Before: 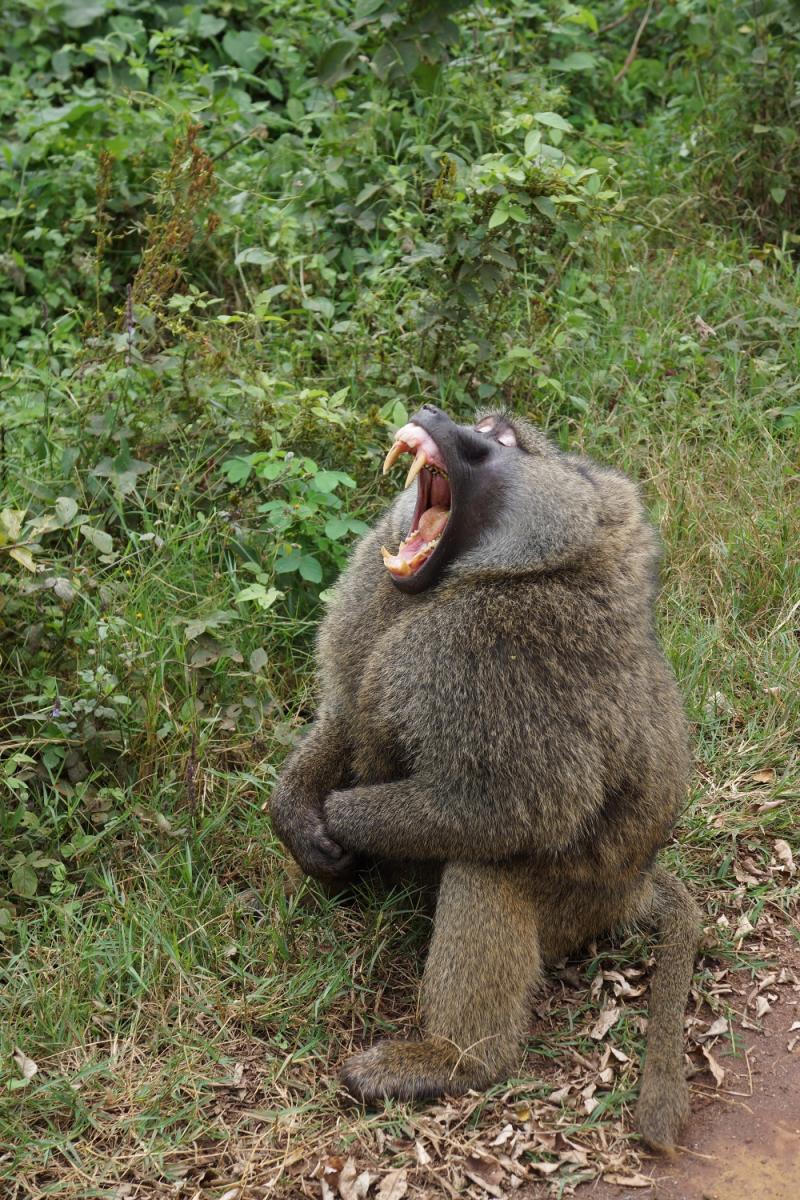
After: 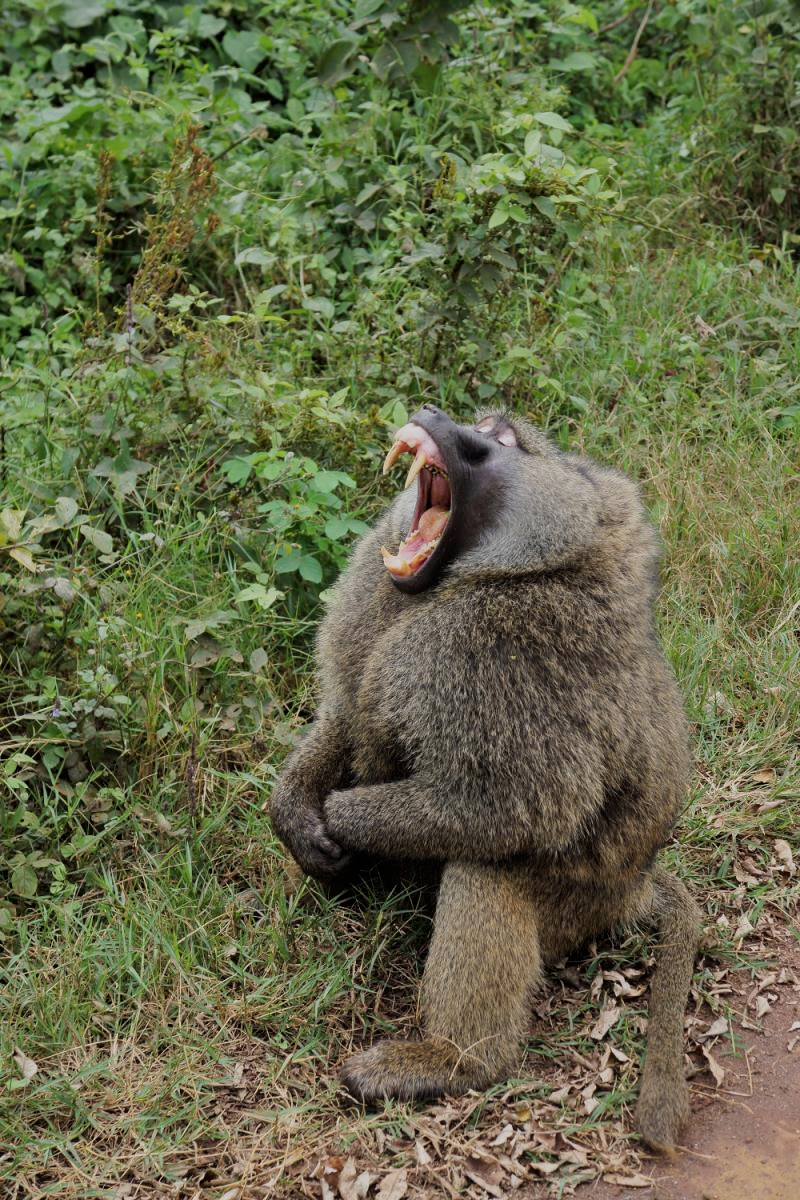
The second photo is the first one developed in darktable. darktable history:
filmic rgb: black relative exposure -7.65 EV, white relative exposure 4.56 EV, hardness 3.61
shadows and highlights: white point adjustment 0.05, highlights color adjustment 55.9%, soften with gaussian
exposure: compensate highlight preservation false
